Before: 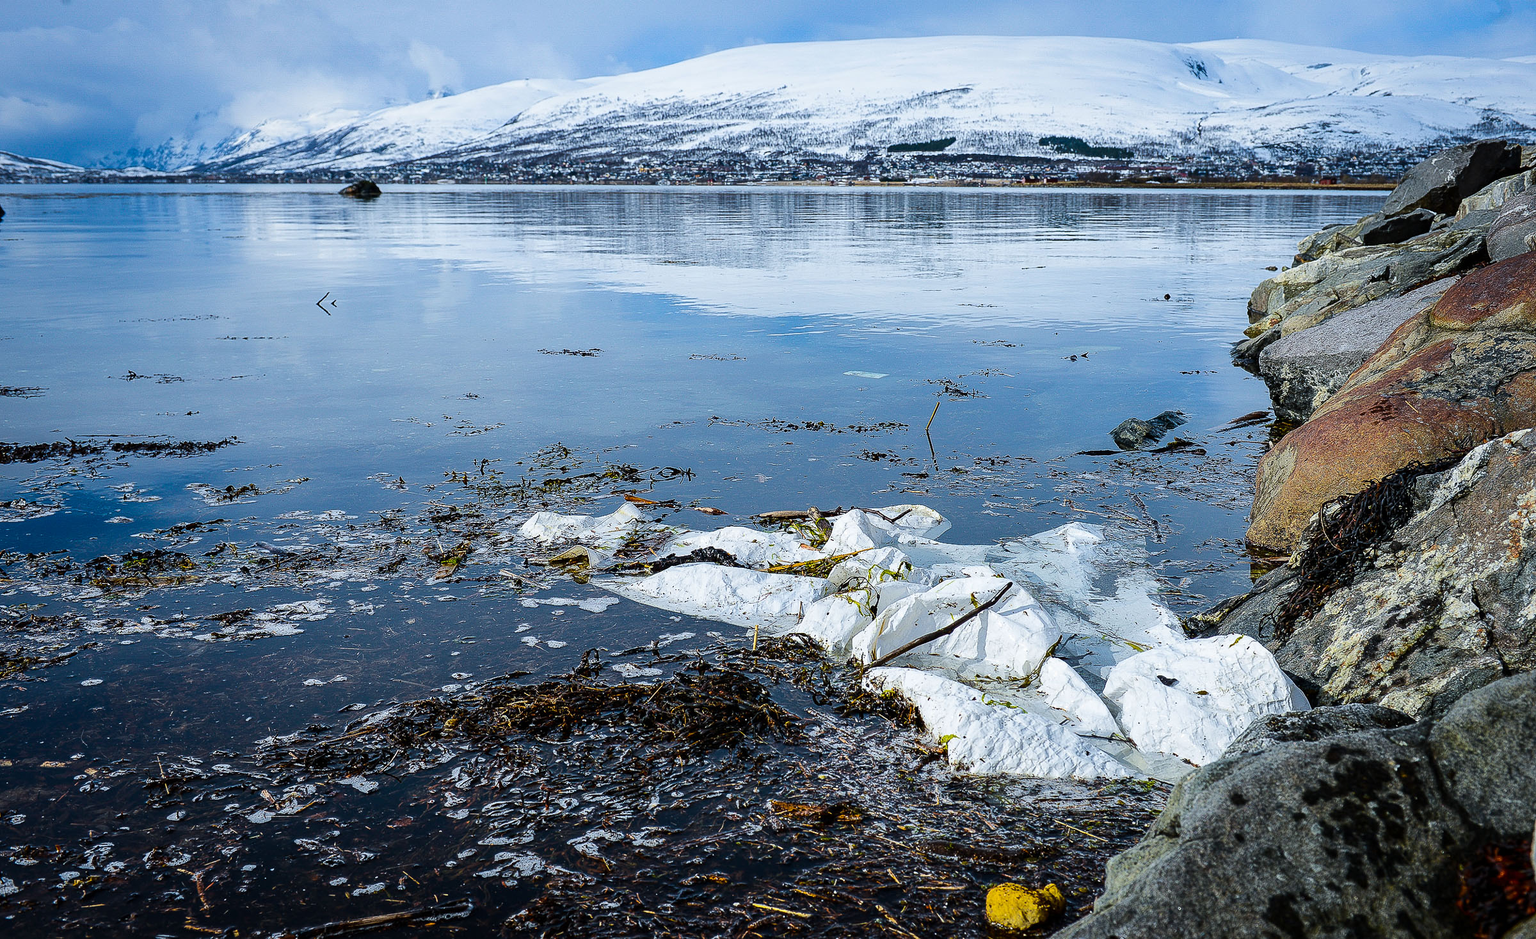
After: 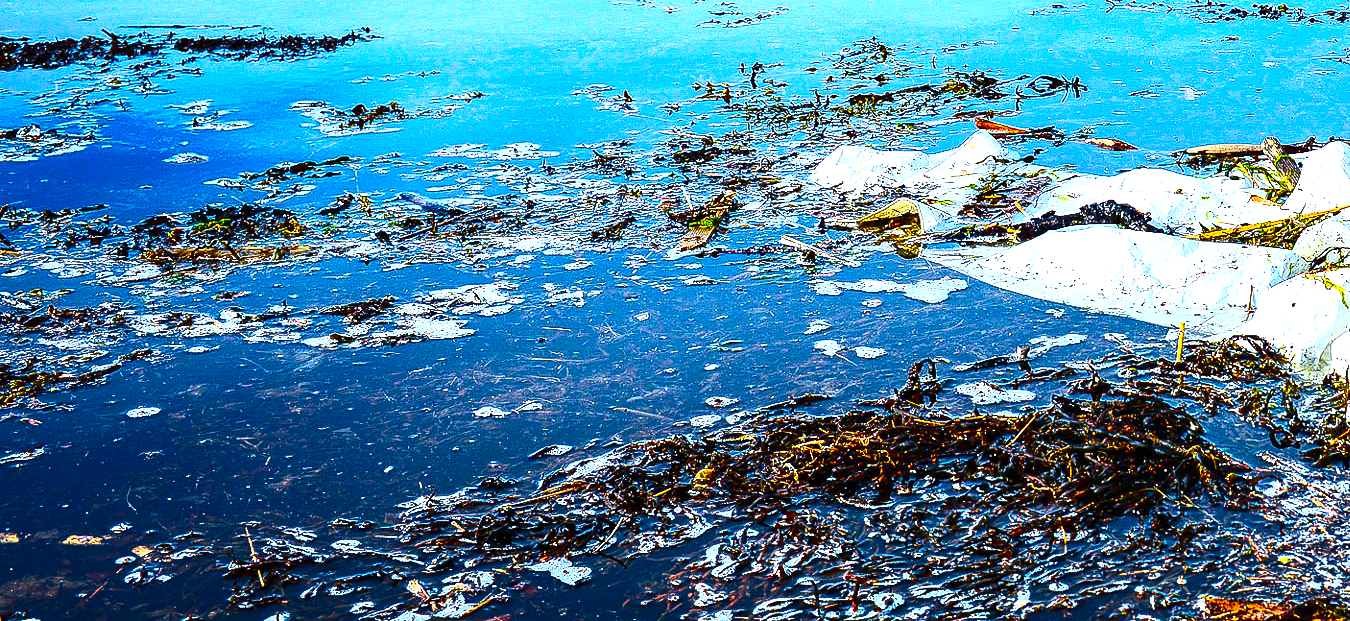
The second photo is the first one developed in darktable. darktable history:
exposure: black level correction 0, exposure 1.2 EV, compensate exposure bias true, compensate highlight preservation false
crop: top 44.612%, right 43.725%, bottom 13.036%
contrast brightness saturation: contrast 0.265, brightness 0.012, saturation 0.853
